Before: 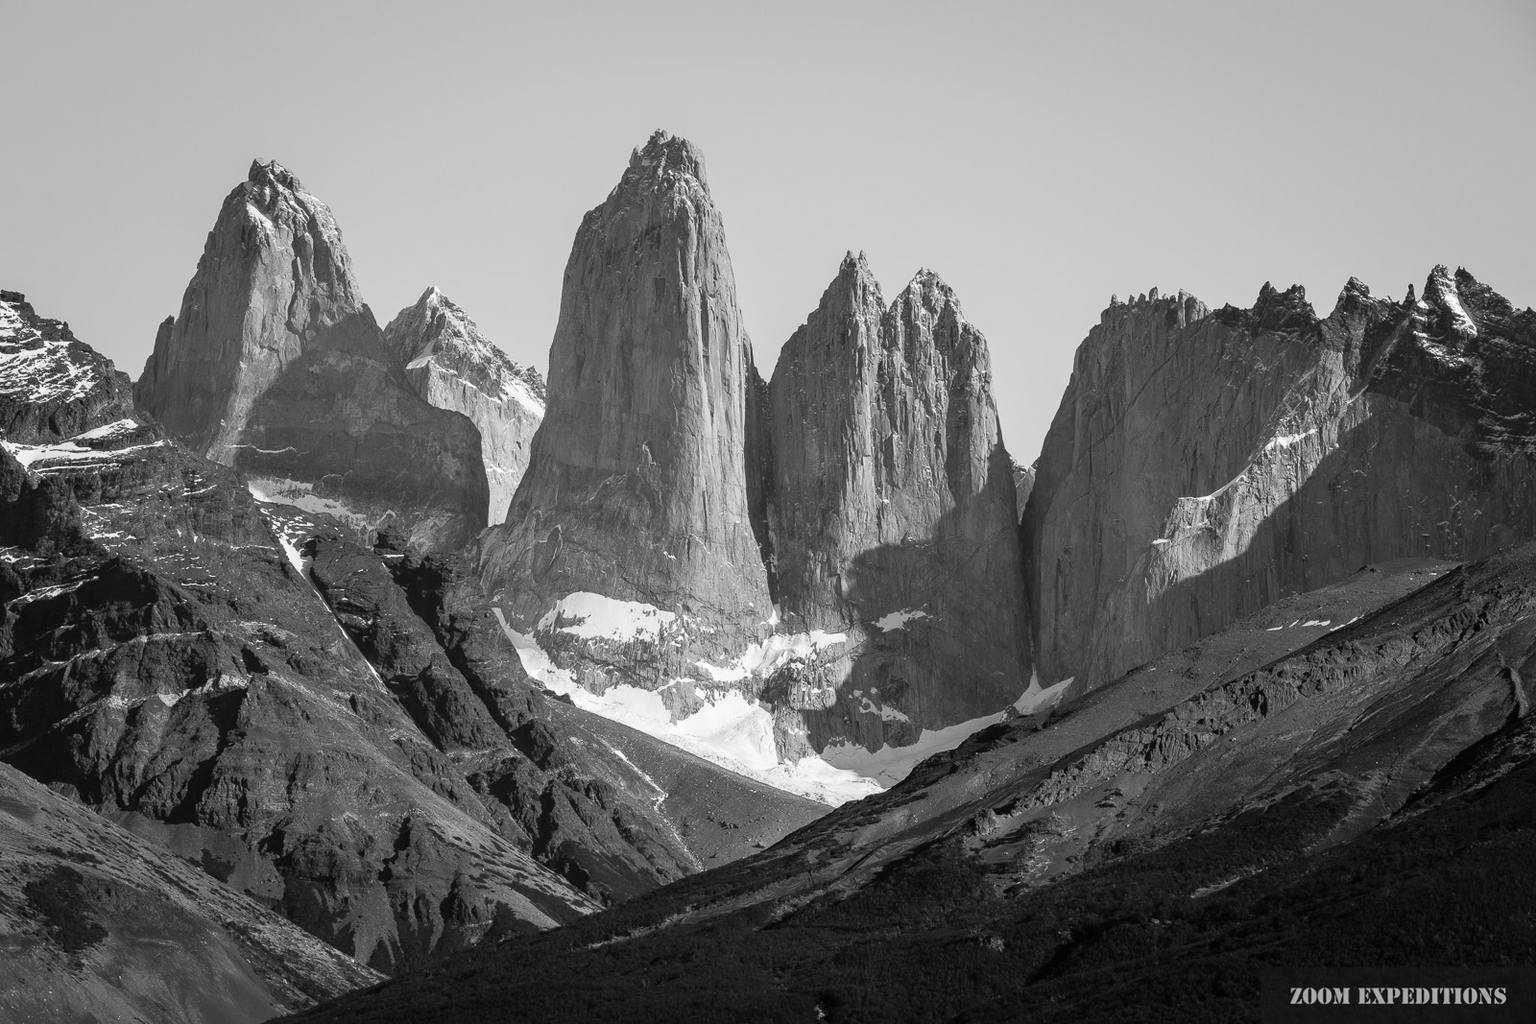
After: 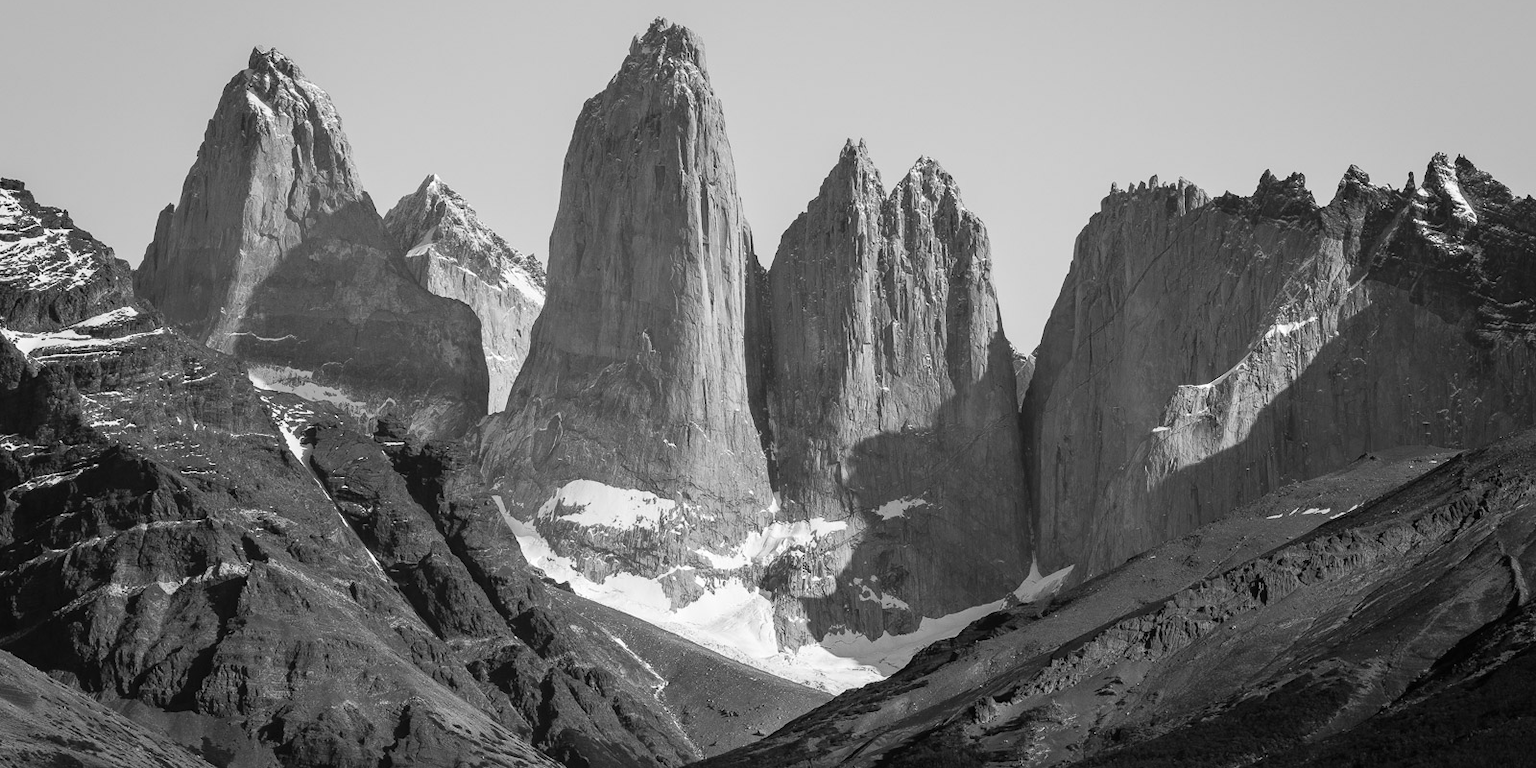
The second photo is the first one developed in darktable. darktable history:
crop: top 11.038%, bottom 13.962%
color zones: curves: ch0 [(0, 0.613) (0.01, 0.613) (0.245, 0.448) (0.498, 0.529) (0.642, 0.665) (0.879, 0.777) (0.99, 0.613)]; ch1 [(0, 0) (0.143, 0) (0.286, 0) (0.429, 0) (0.571, 0) (0.714, 0) (0.857, 0)], mix -93.41%
